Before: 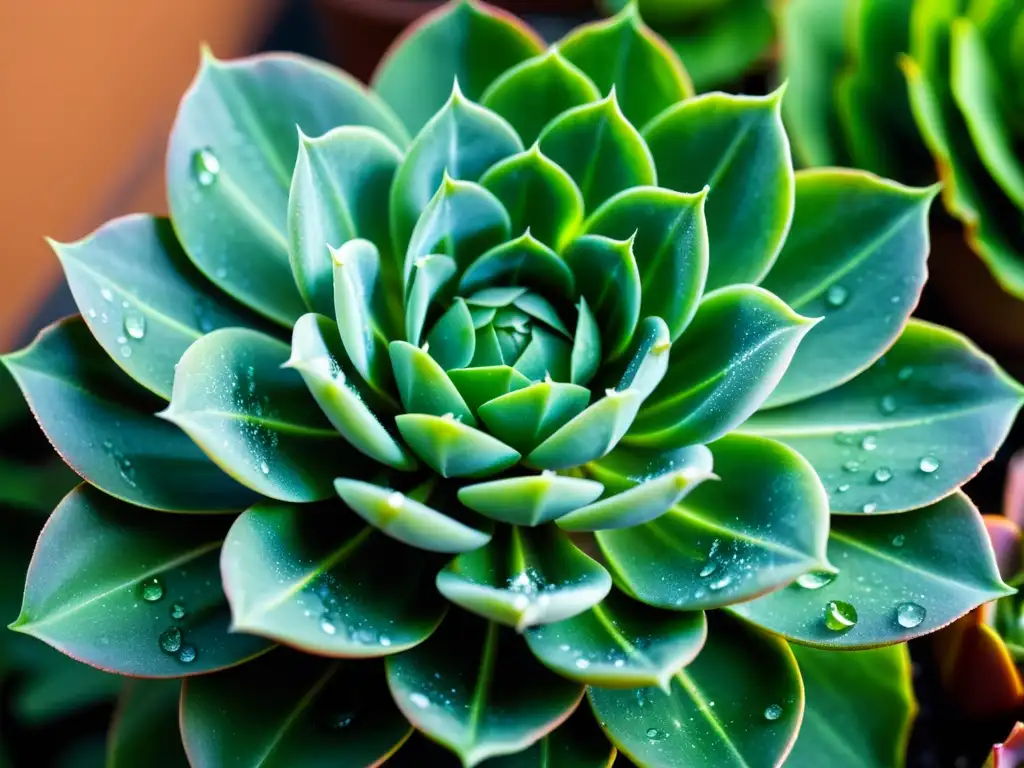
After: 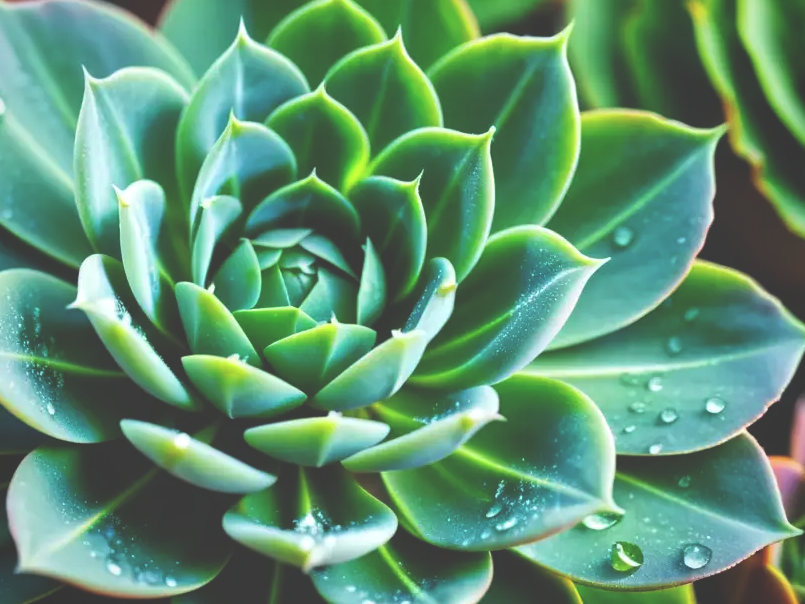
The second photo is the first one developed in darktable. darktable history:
crop and rotate: left 20.984%, top 7.793%, right 0.369%, bottom 13.544%
exposure: black level correction -0.042, exposure 0.061 EV, compensate exposure bias true, compensate highlight preservation false
vignetting: fall-off radius 60.85%, brightness -0.3, saturation -0.051
